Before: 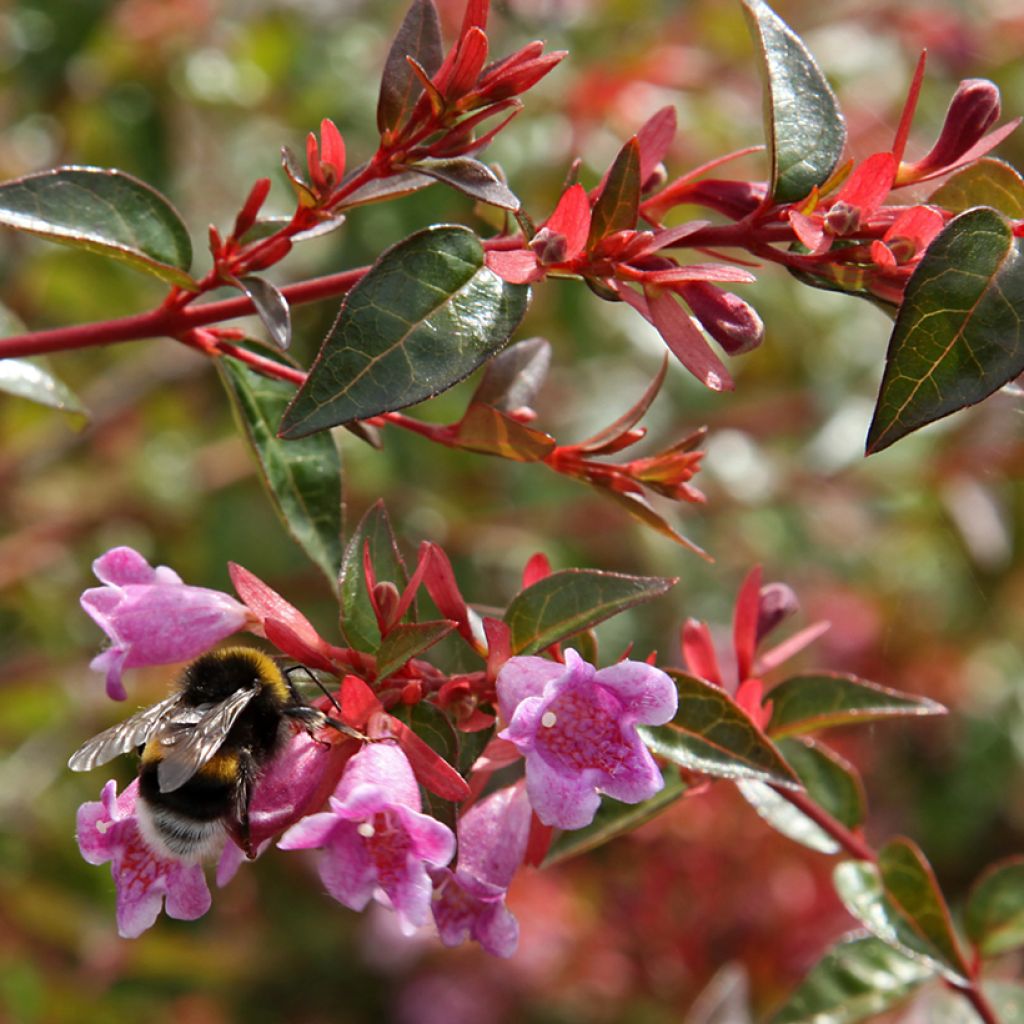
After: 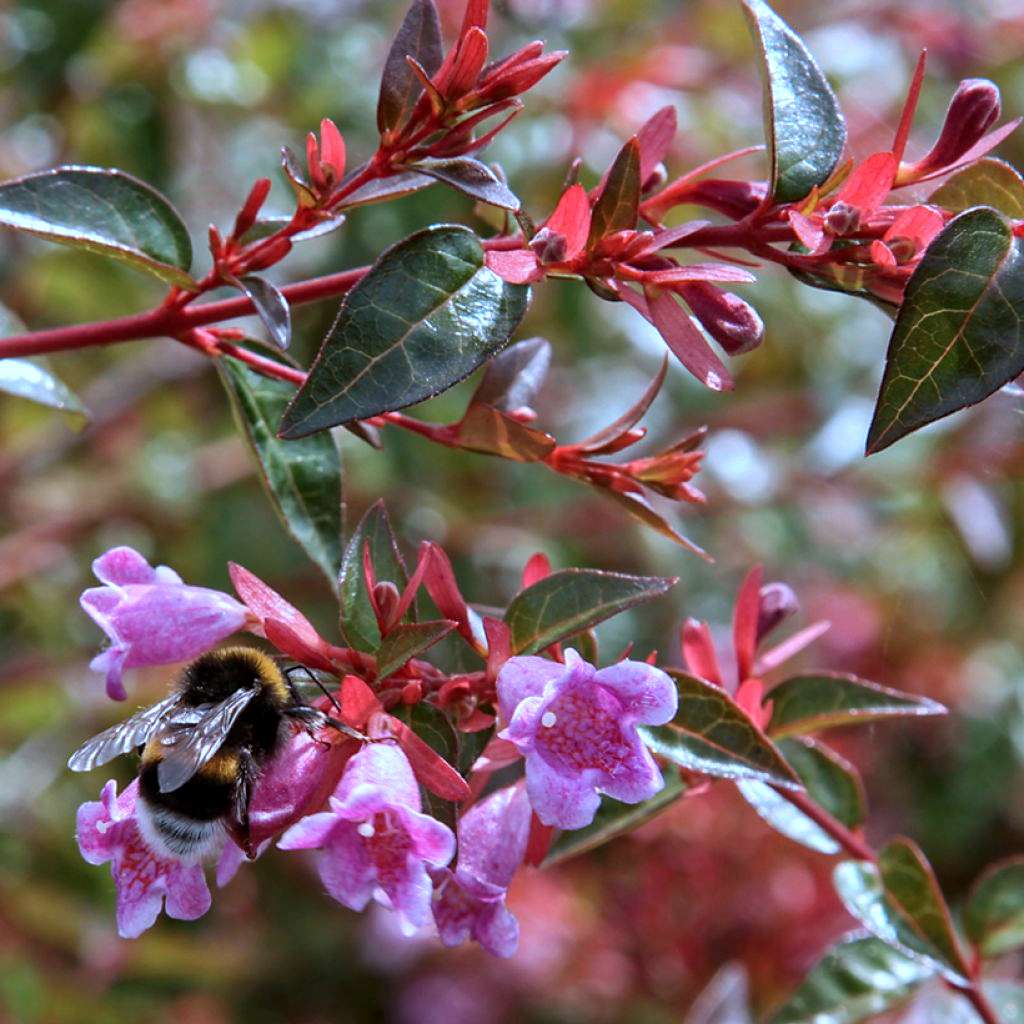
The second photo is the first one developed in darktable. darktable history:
white balance: red 1.042, blue 1.17
color correction: highlights a* -9.73, highlights b* -21.22
local contrast: on, module defaults
